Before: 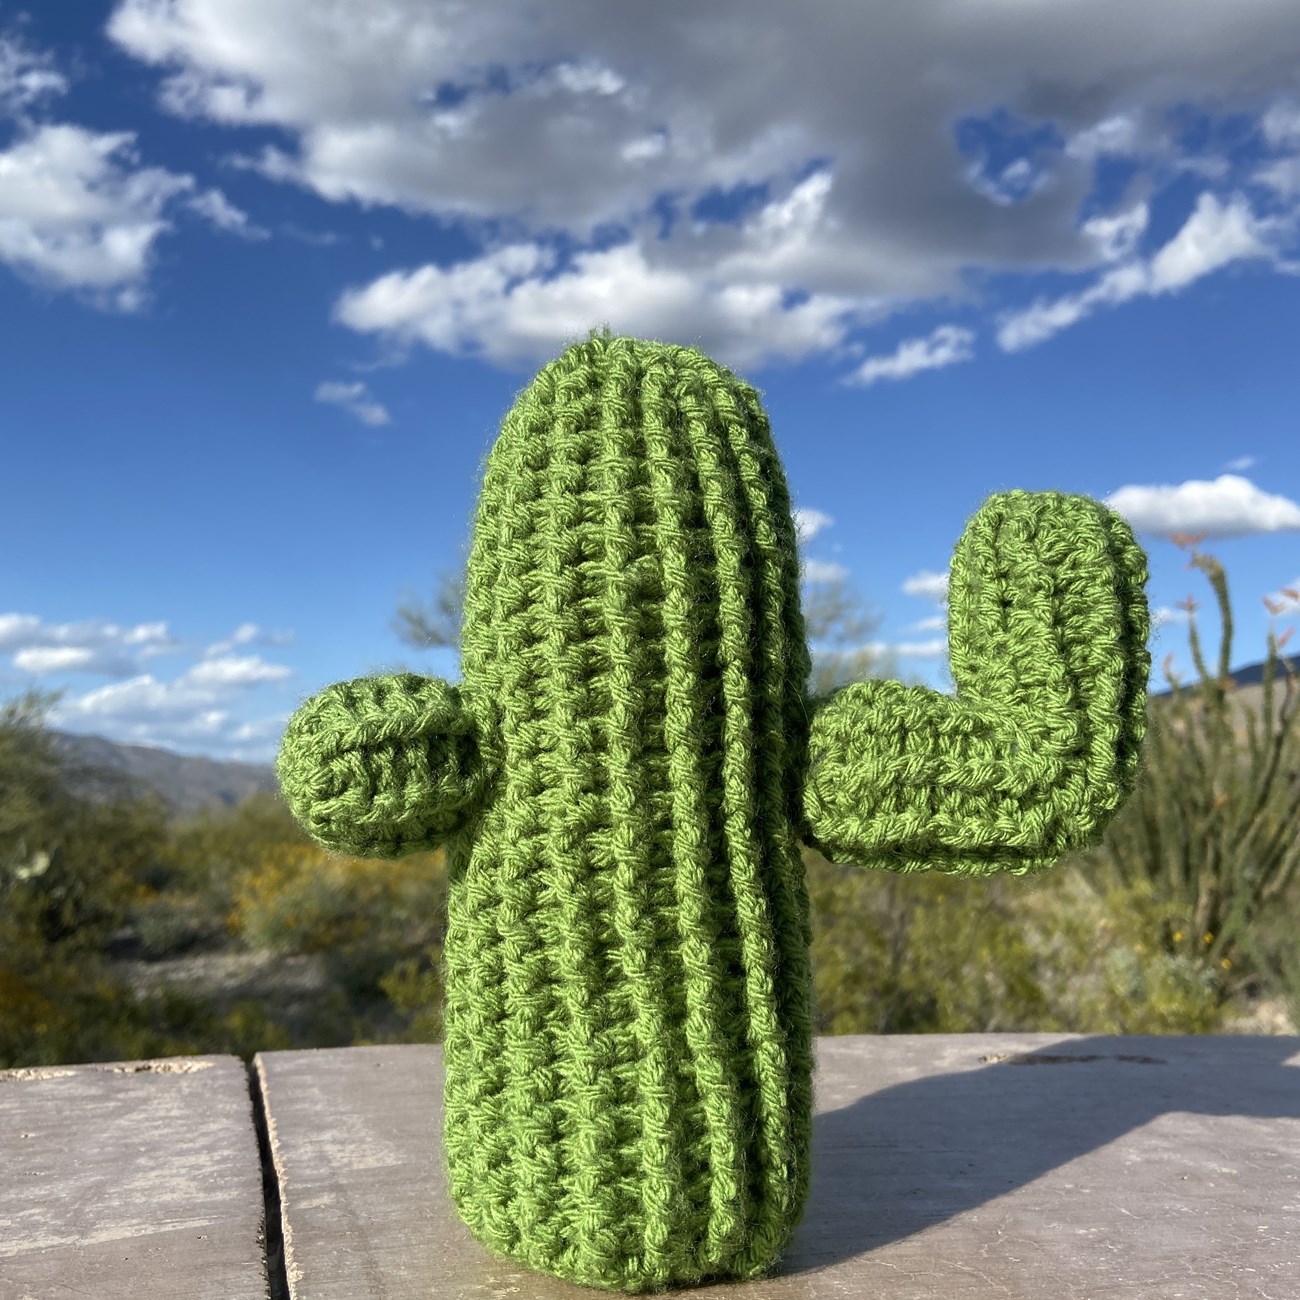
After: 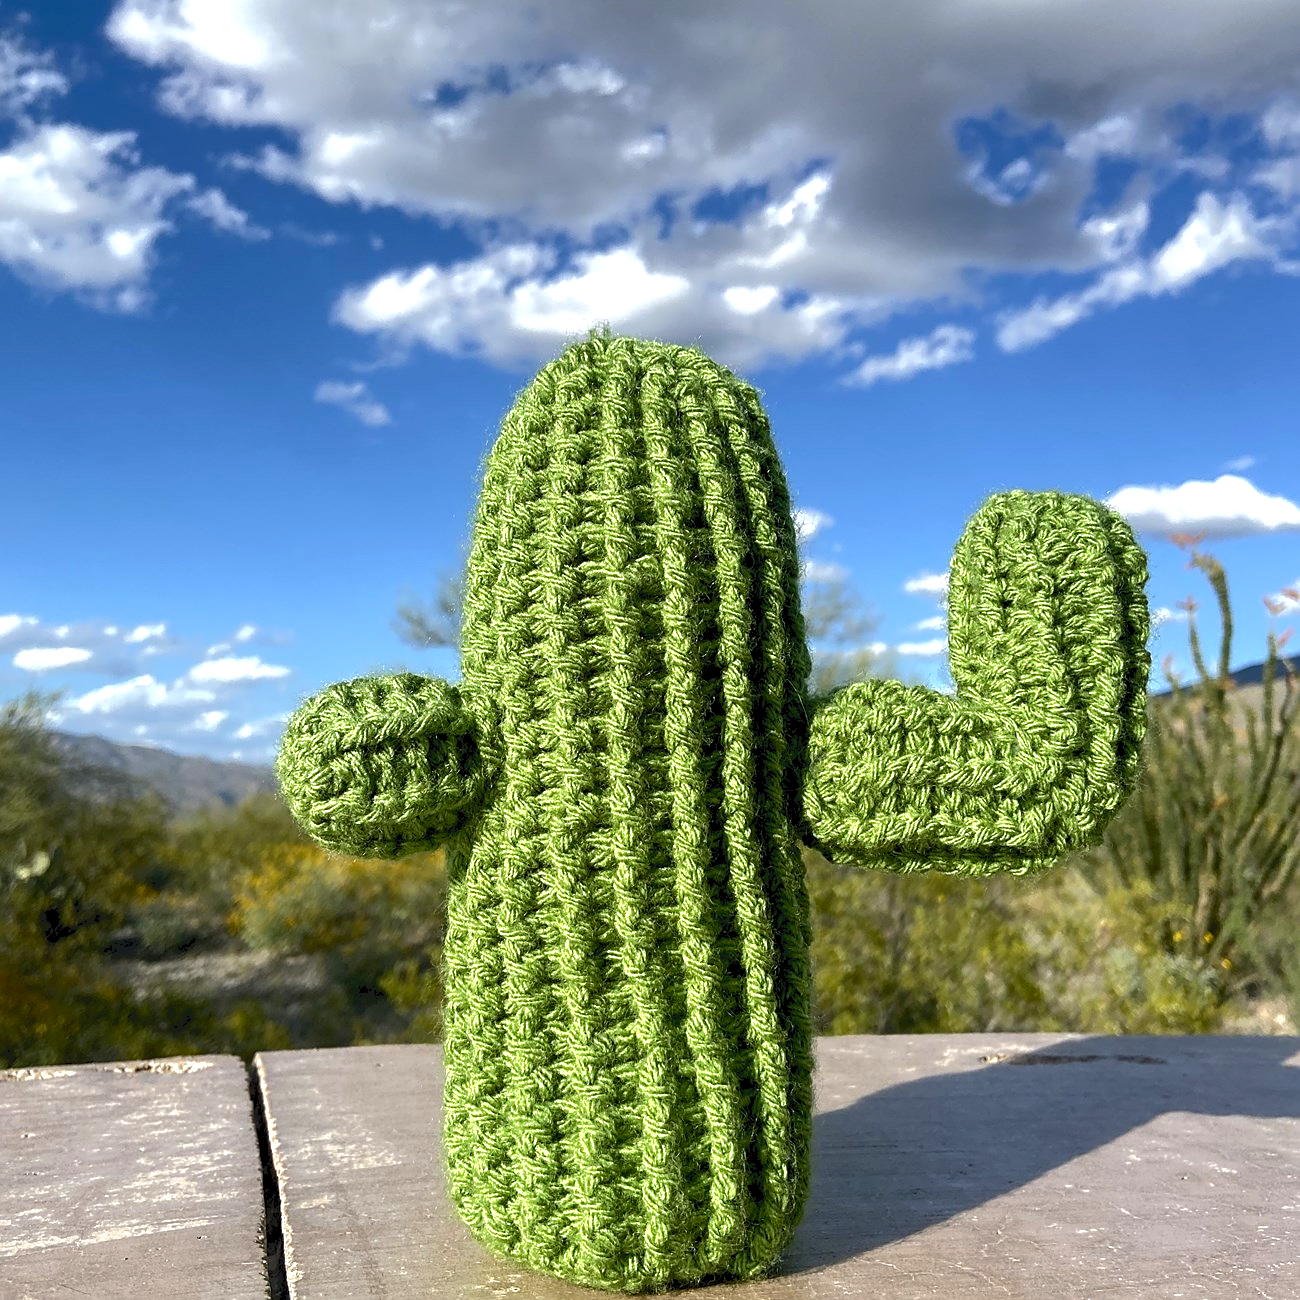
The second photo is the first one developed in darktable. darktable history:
exposure: black level correction 0.007, exposure 0.094 EV, compensate highlight preservation false
sharpen: on, module defaults
tone curve: curves: ch0 [(0, 0) (0.003, 0.096) (0.011, 0.096) (0.025, 0.098) (0.044, 0.099) (0.069, 0.106) (0.1, 0.128) (0.136, 0.153) (0.177, 0.186) (0.224, 0.218) (0.277, 0.265) (0.335, 0.316) (0.399, 0.374) (0.468, 0.445) (0.543, 0.526) (0.623, 0.605) (0.709, 0.681) (0.801, 0.758) (0.898, 0.819) (1, 1)], color space Lab, independent channels, preserve colors none
color balance rgb: shadows lift › chroma 0.807%, shadows lift › hue 115.88°, perceptual saturation grading › global saturation -3.89%, perceptual saturation grading › shadows -1.273%, perceptual brilliance grading › global brilliance 11.696%, global vibrance 20%
